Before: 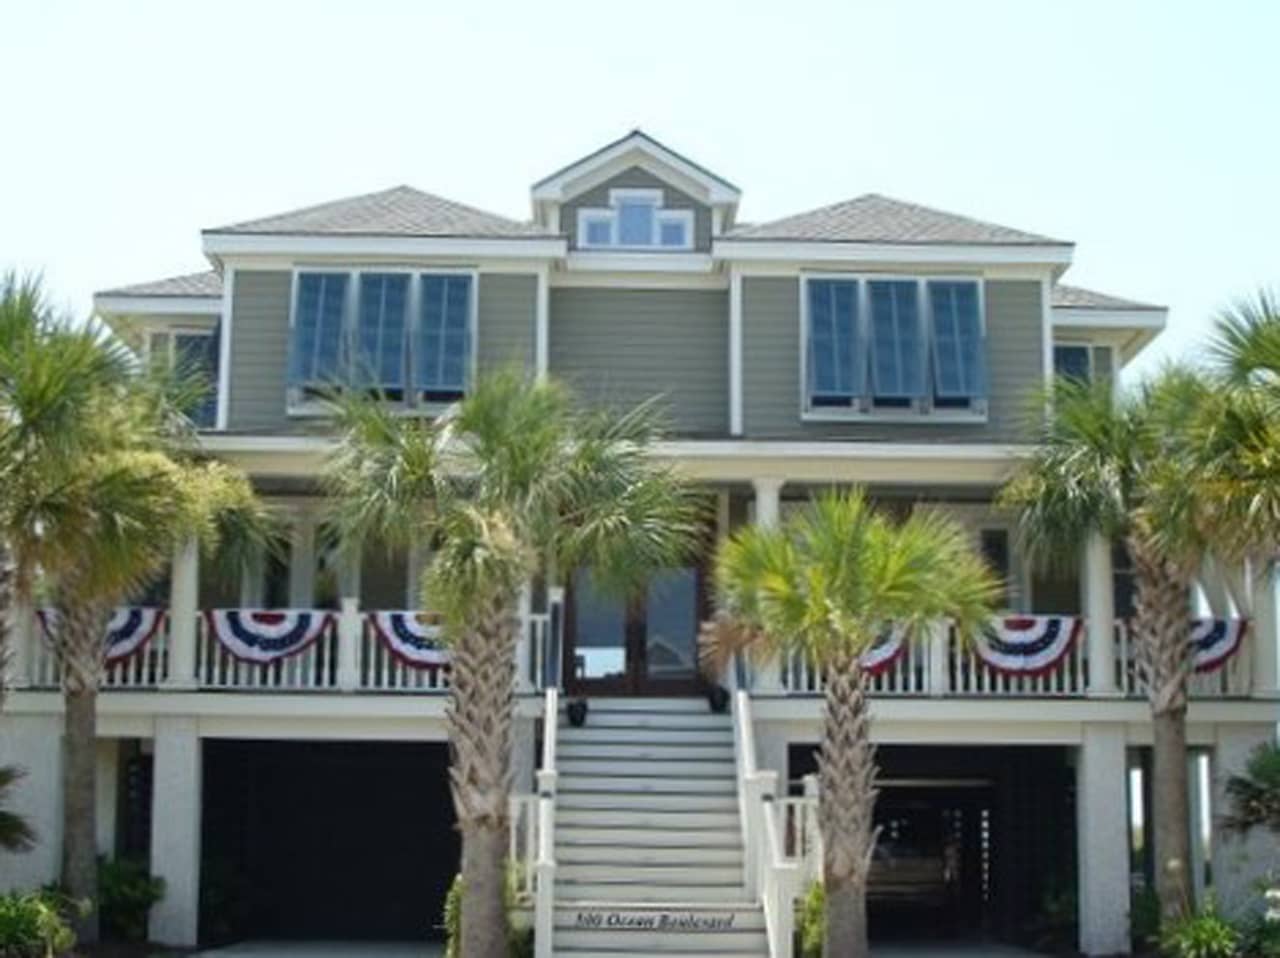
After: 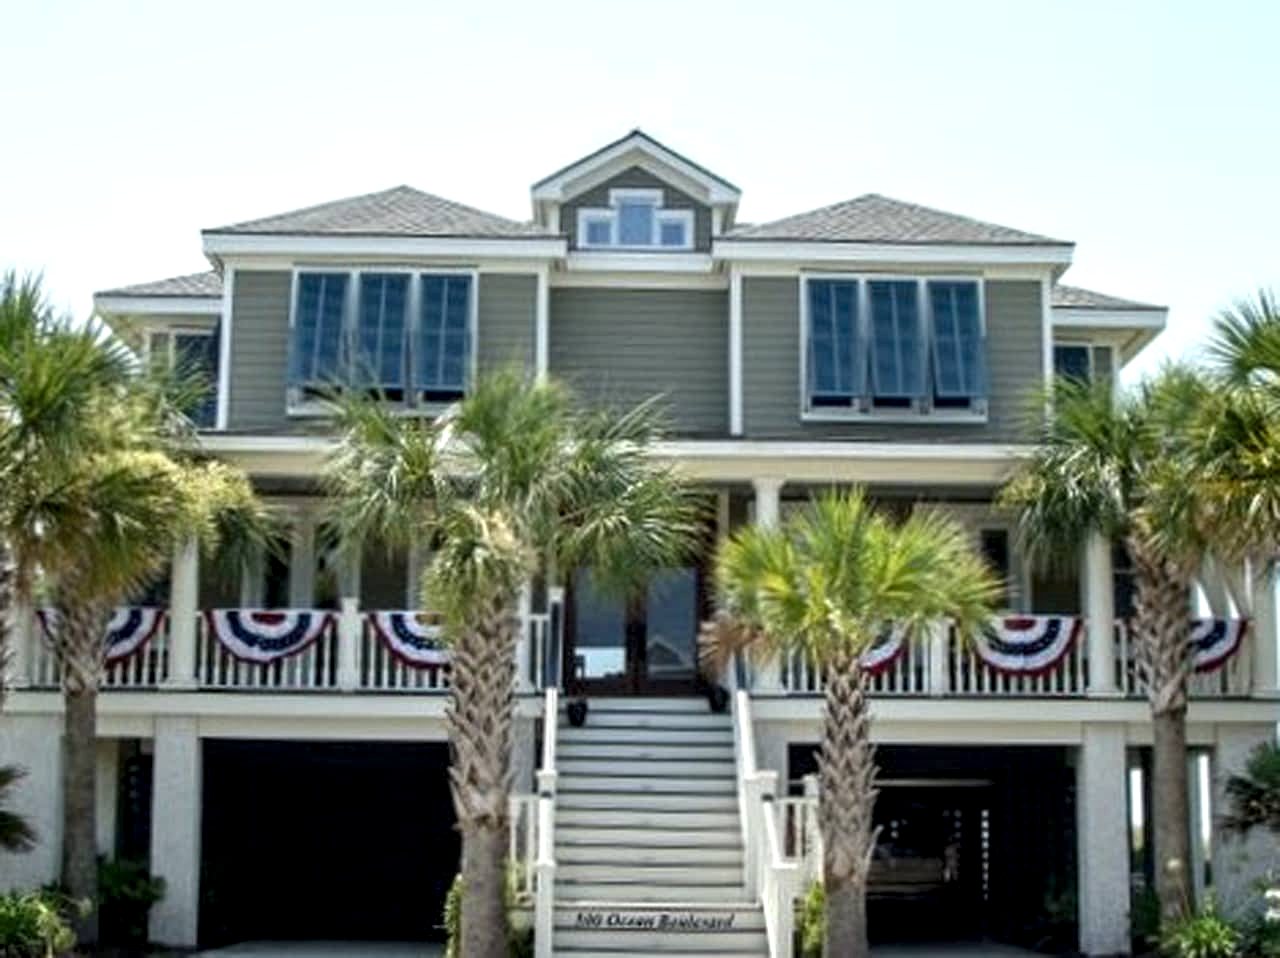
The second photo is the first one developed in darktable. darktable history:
rotate and perspective: crop left 0, crop top 0
local contrast: highlights 60%, shadows 60%, detail 160%
